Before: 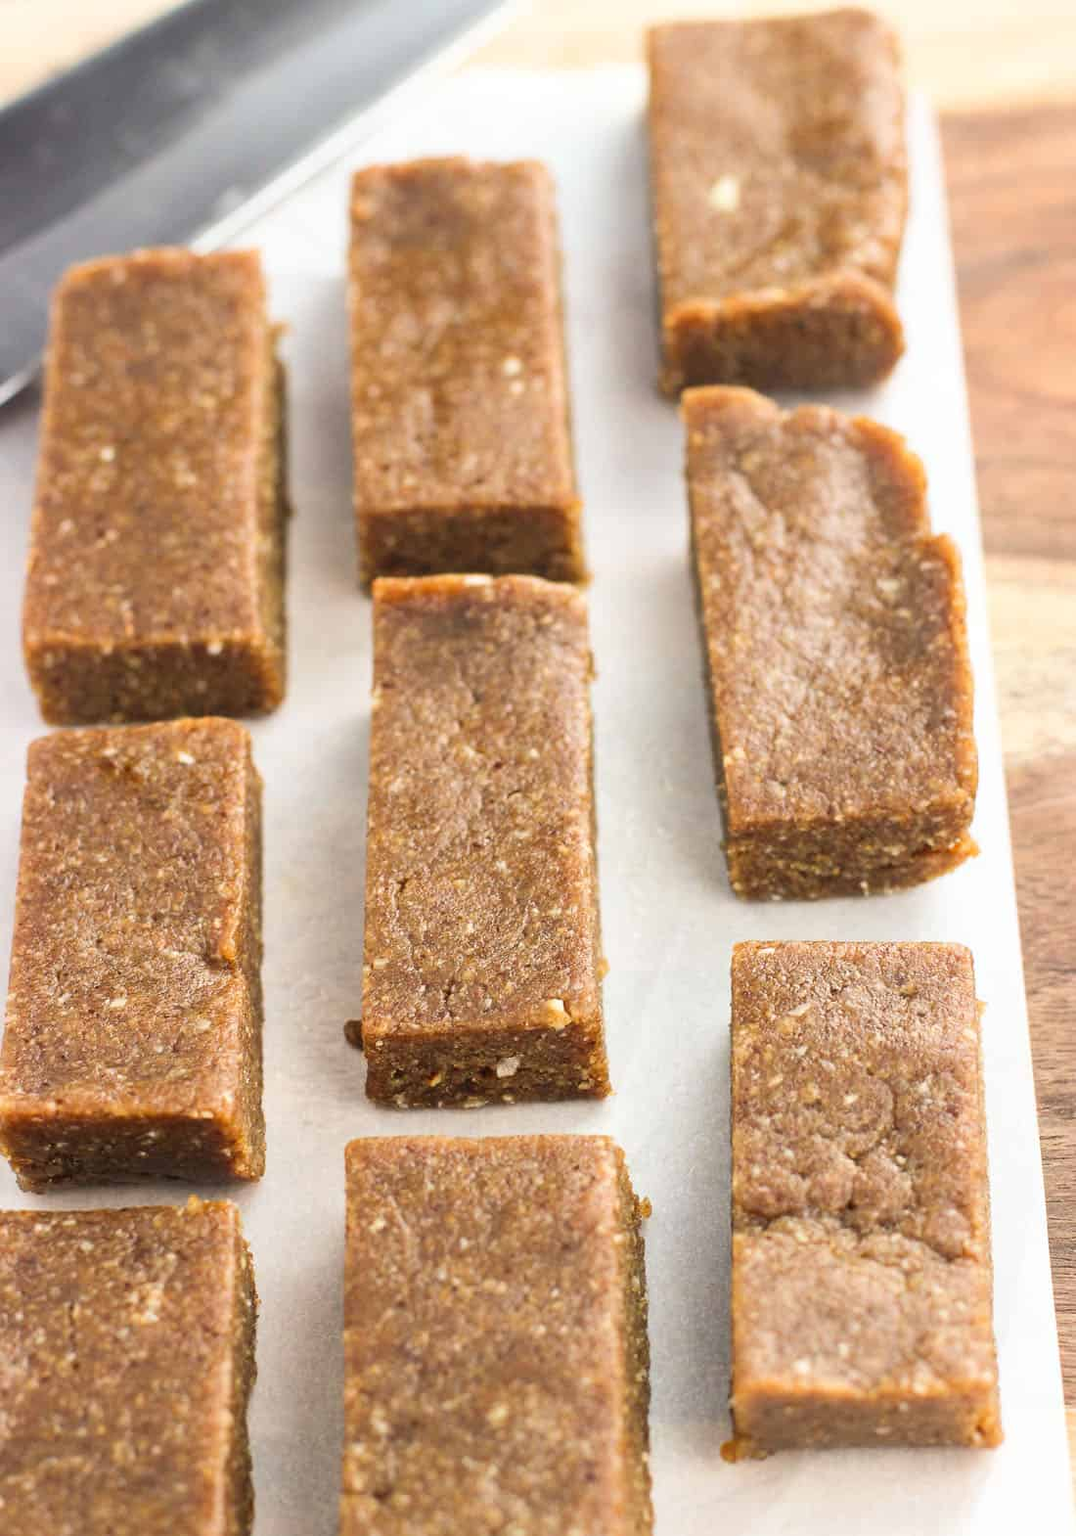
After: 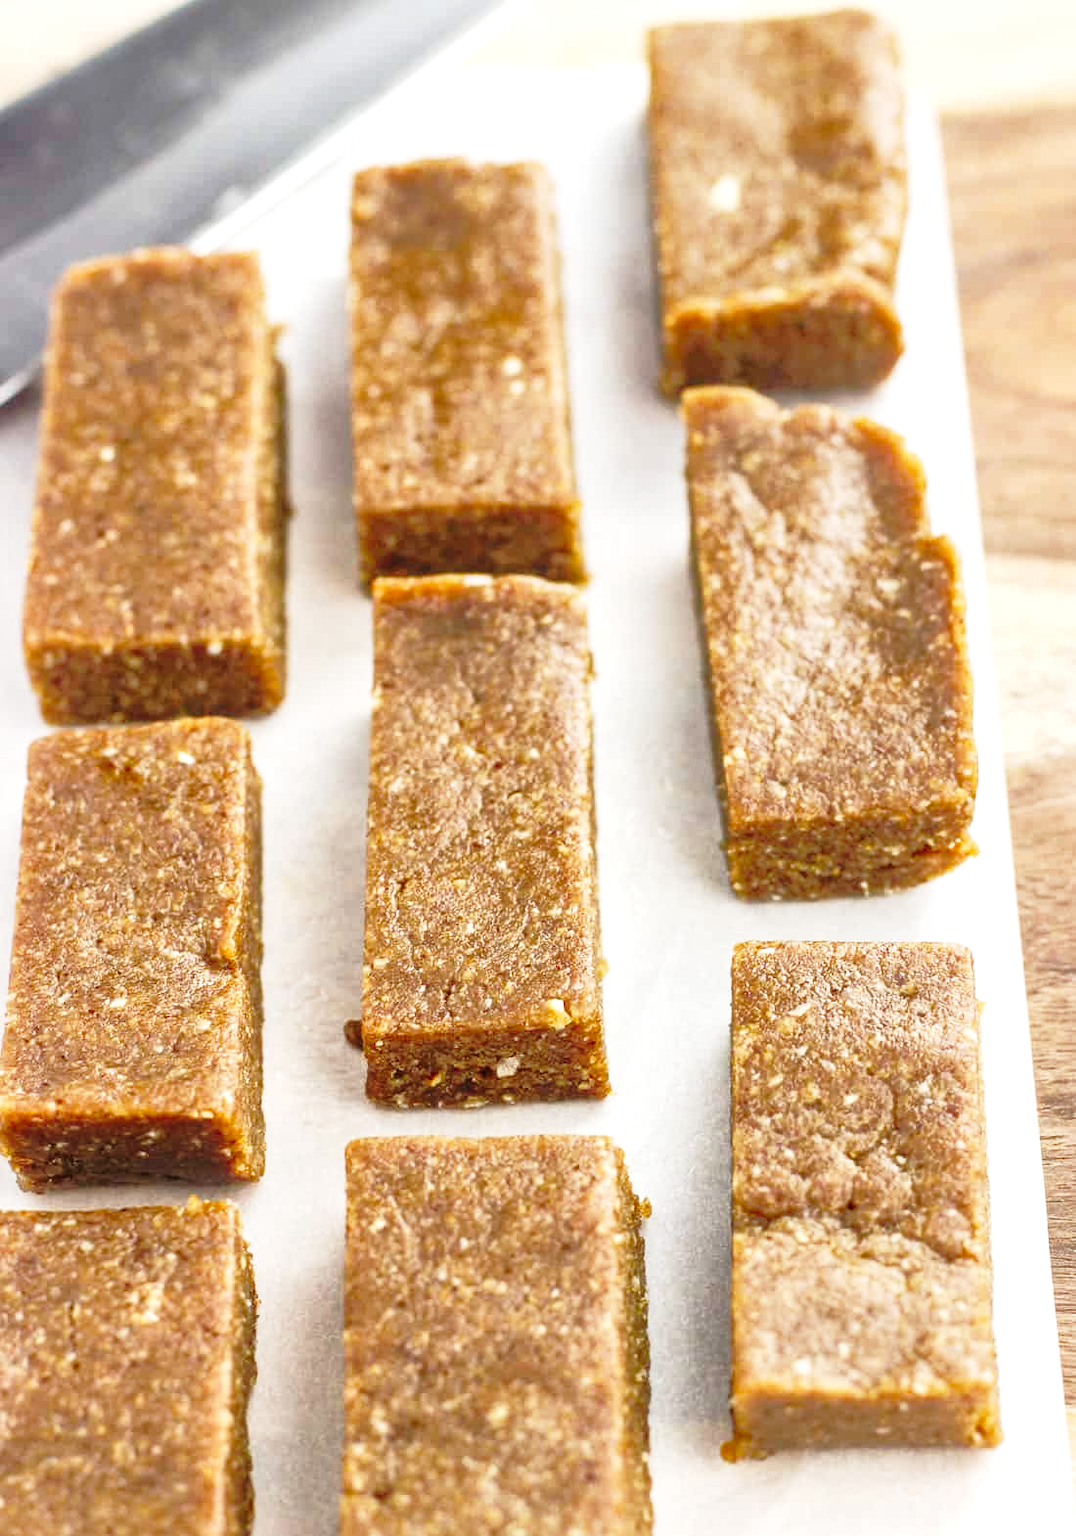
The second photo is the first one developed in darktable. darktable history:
shadows and highlights: on, module defaults
local contrast: on, module defaults
base curve: curves: ch0 [(0, 0) (0.028, 0.03) (0.121, 0.232) (0.46, 0.748) (0.859, 0.968) (1, 1)], exposure shift 0.01, preserve colors none
